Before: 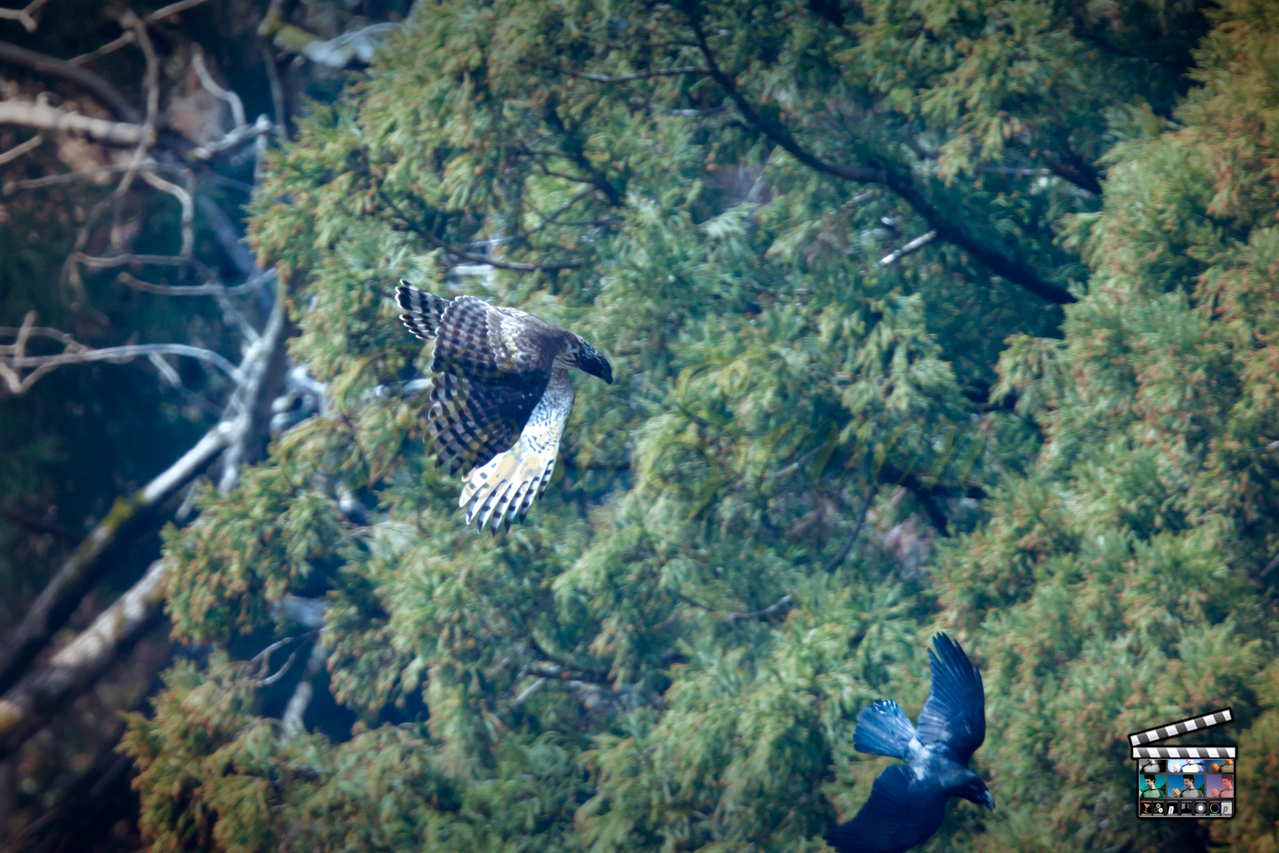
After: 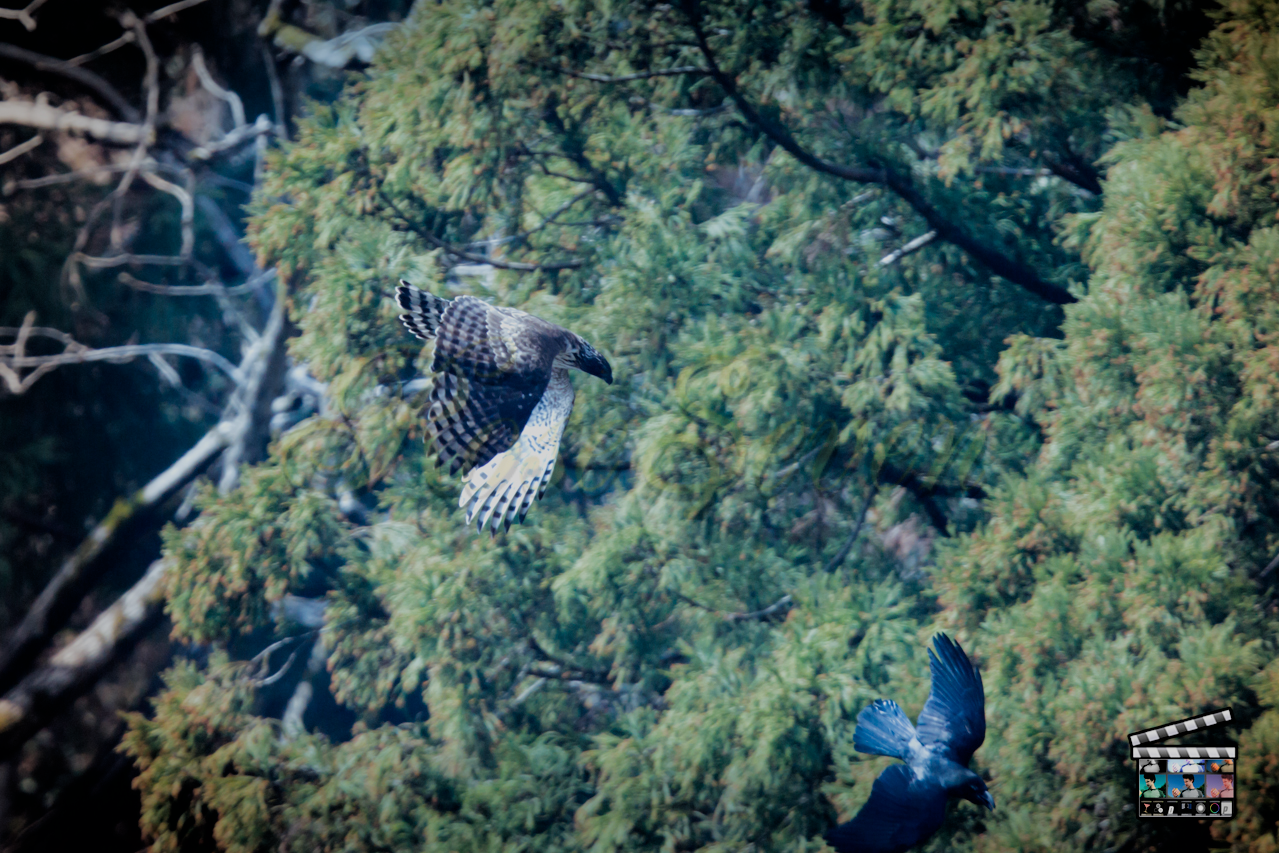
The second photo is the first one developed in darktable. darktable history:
filmic rgb: black relative exposure -4.36 EV, white relative exposure 4.56 EV, hardness 2.37, contrast 1.052
